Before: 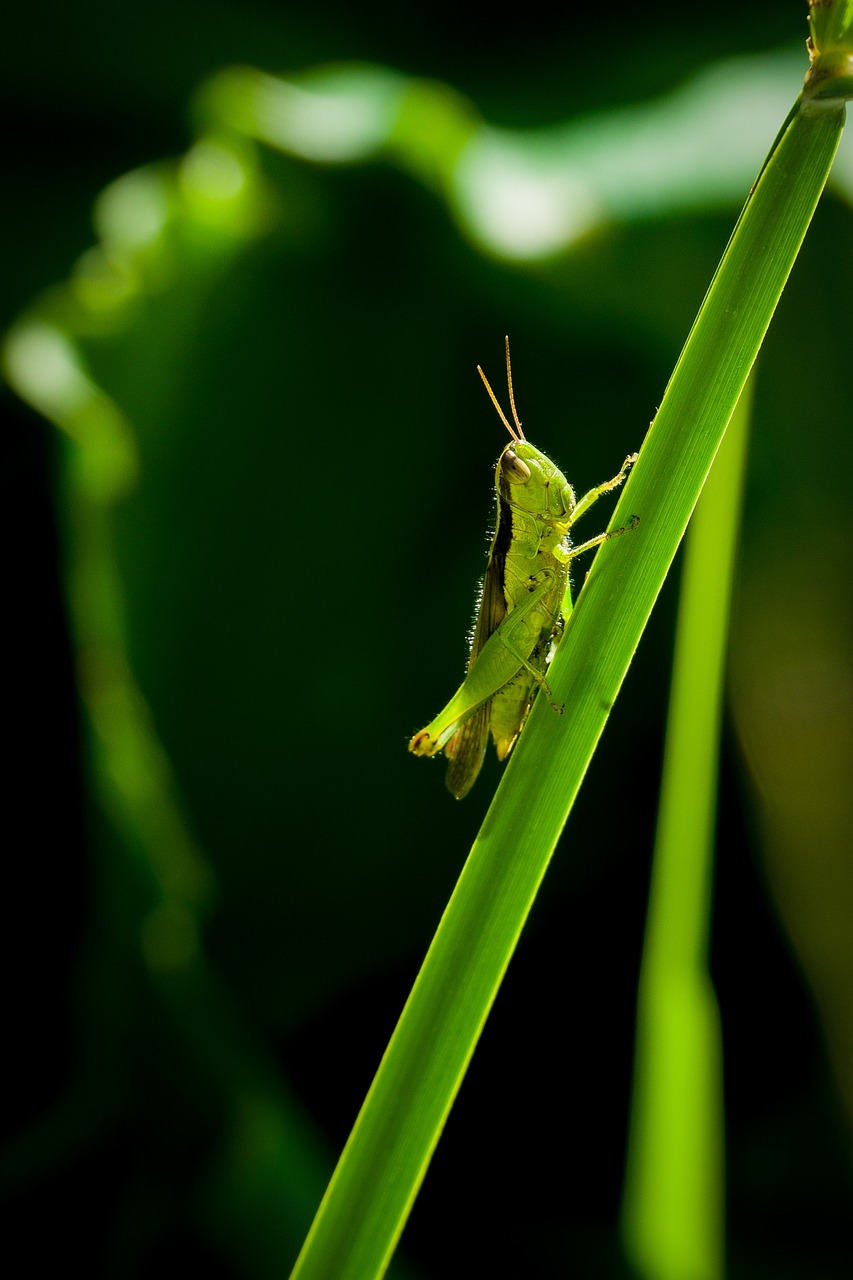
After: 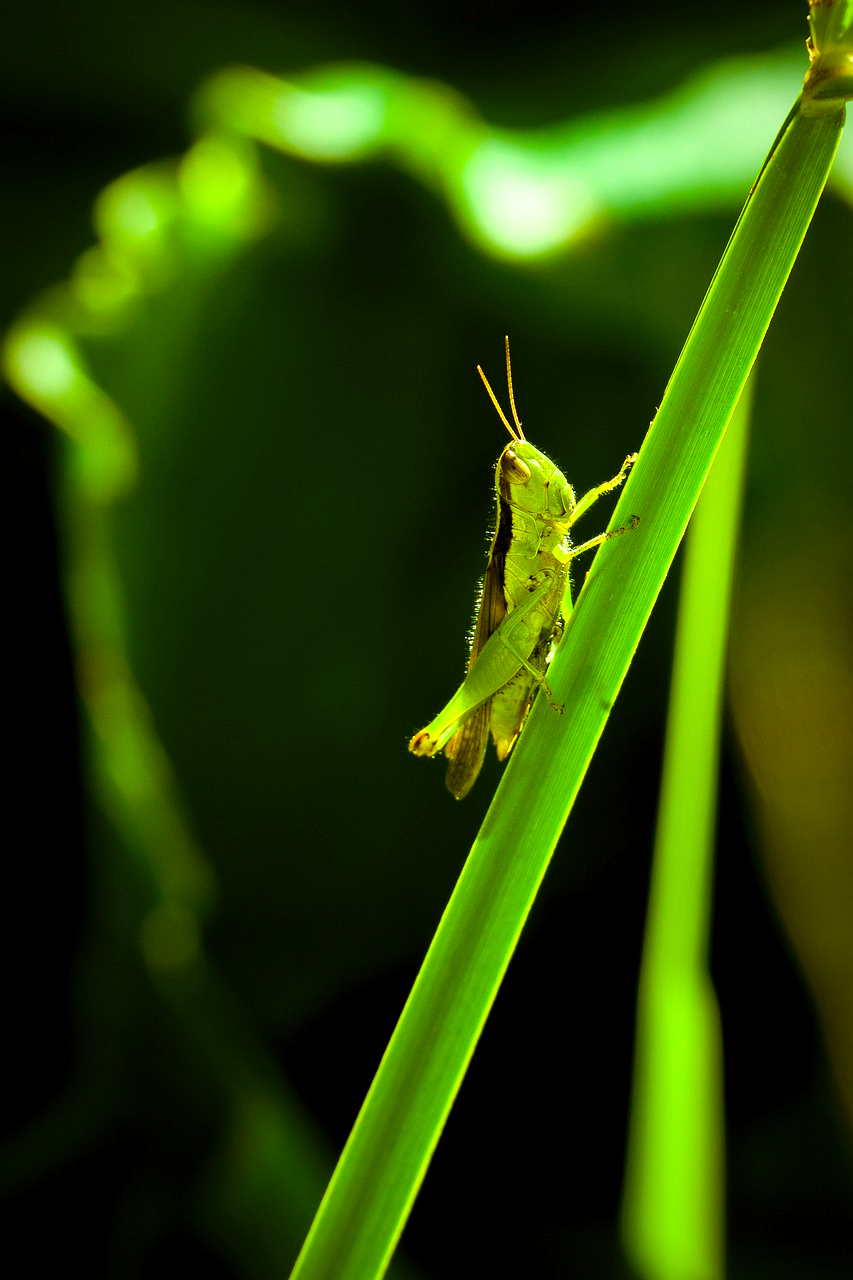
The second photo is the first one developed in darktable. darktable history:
color balance rgb: power › chroma 2.517%, power › hue 67.12°, highlights gain › luminance 15.483%, highlights gain › chroma 7.068%, highlights gain › hue 128.85°, linear chroma grading › global chroma 16.245%, perceptual saturation grading › global saturation 0.447%, perceptual saturation grading › mid-tones 11.546%, perceptual brilliance grading › global brilliance 9.975%, perceptual brilliance grading › shadows 15.461%
